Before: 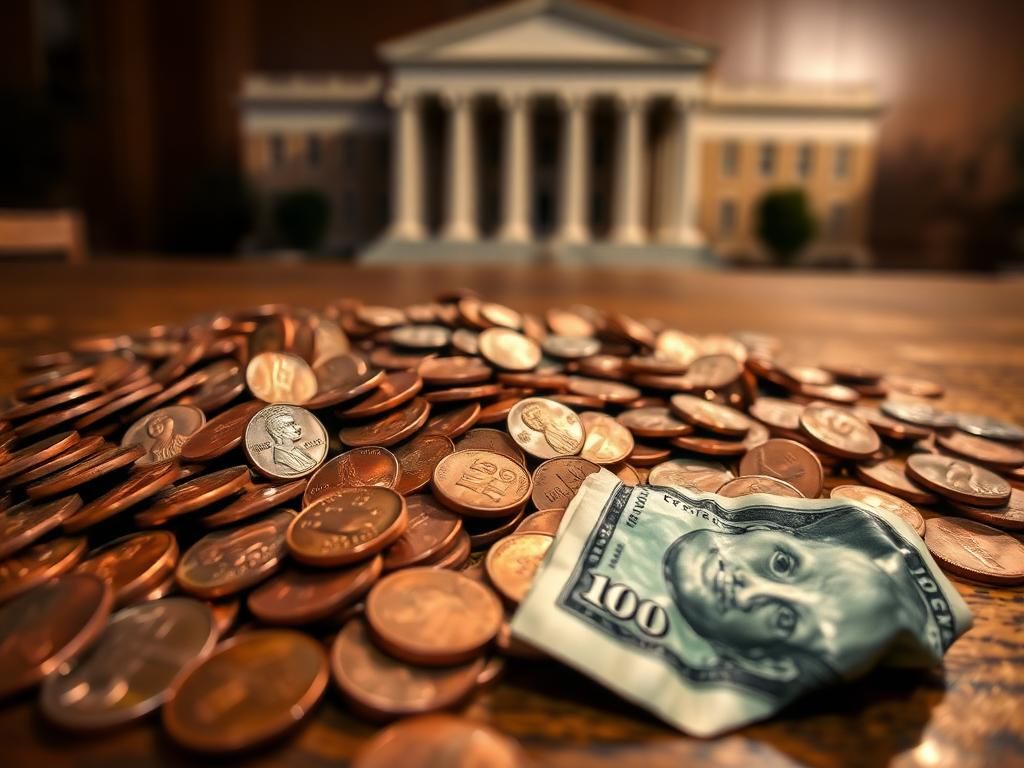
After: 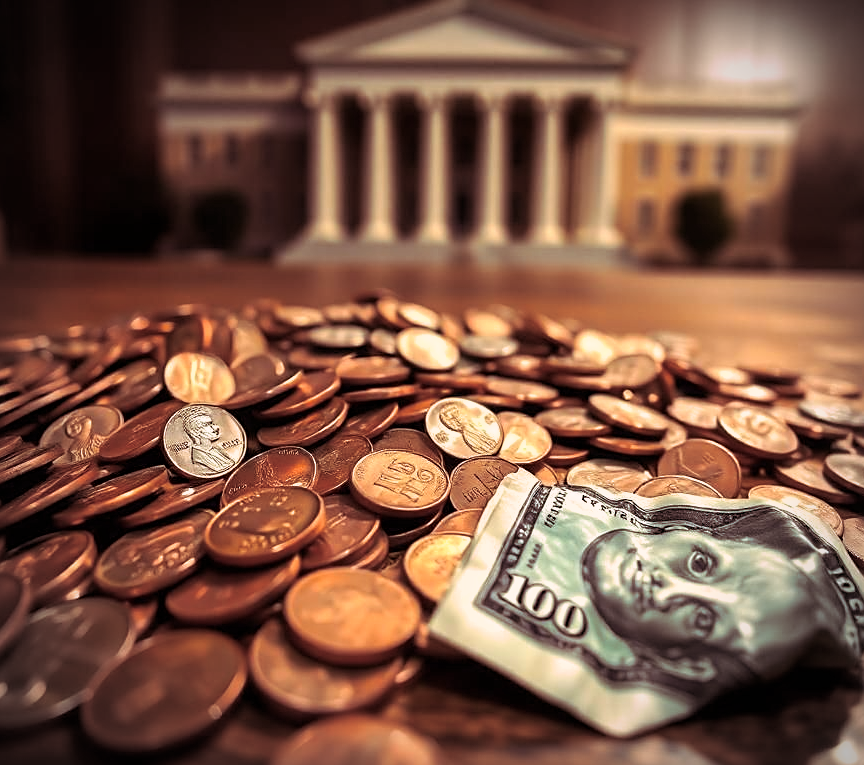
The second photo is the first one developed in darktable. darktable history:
sharpen: on, module defaults
vignetting: automatic ratio true
exposure: exposure 0.3 EV, compensate highlight preservation false
crop: left 8.026%, right 7.374%
shadows and highlights: radius 125.46, shadows 21.19, highlights -21.19, low approximation 0.01
split-toning: highlights › hue 298.8°, highlights › saturation 0.73, compress 41.76%
